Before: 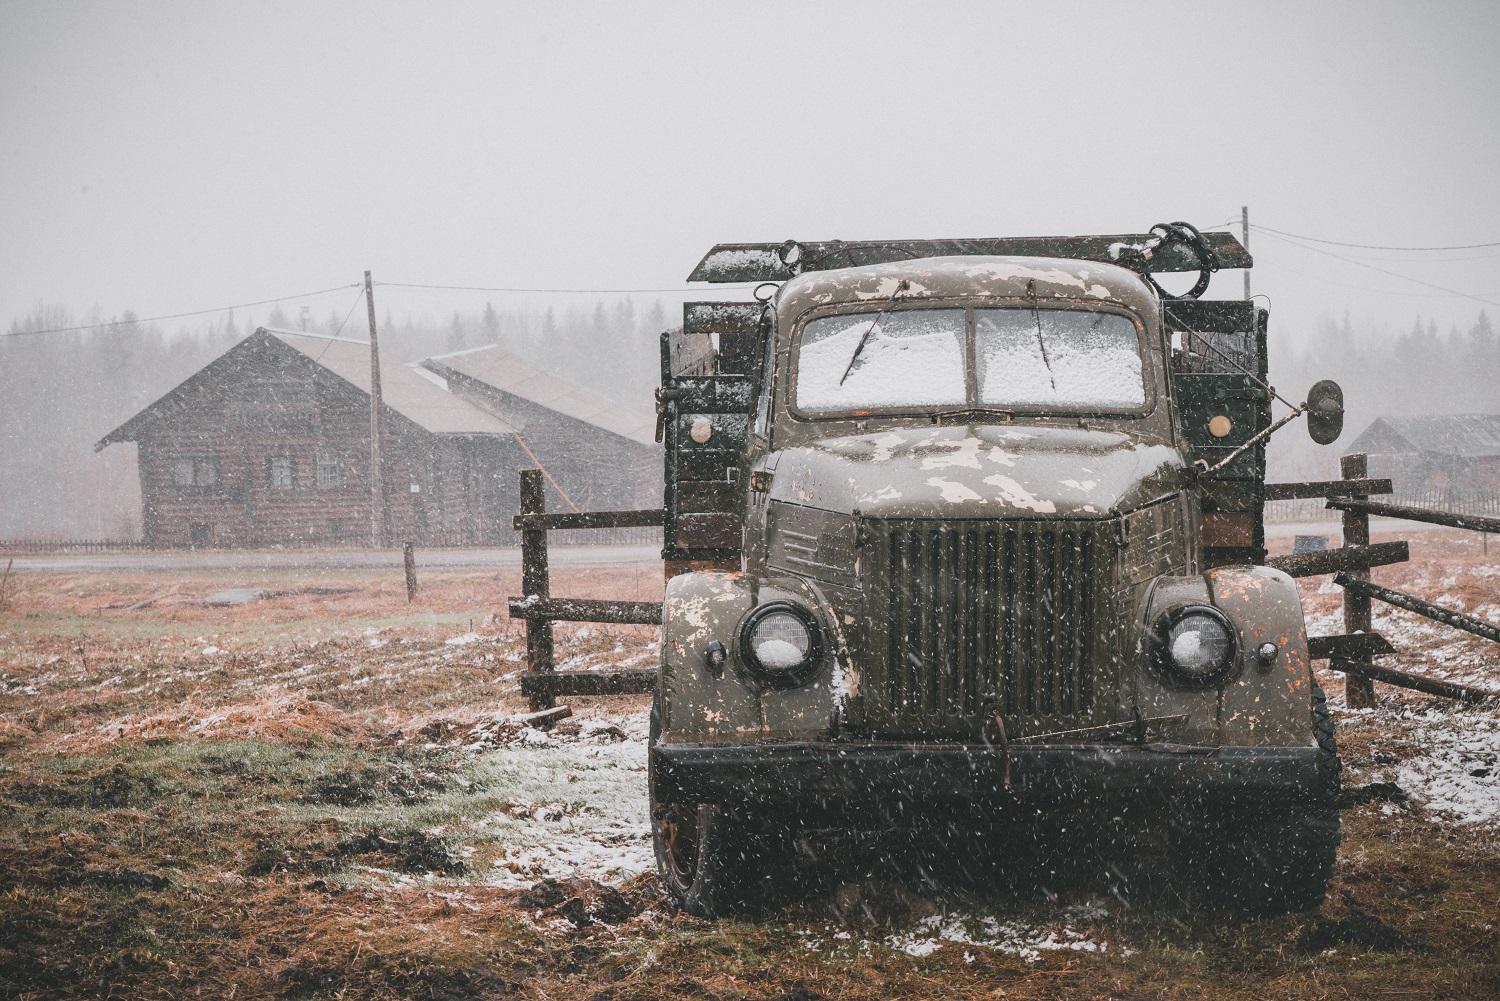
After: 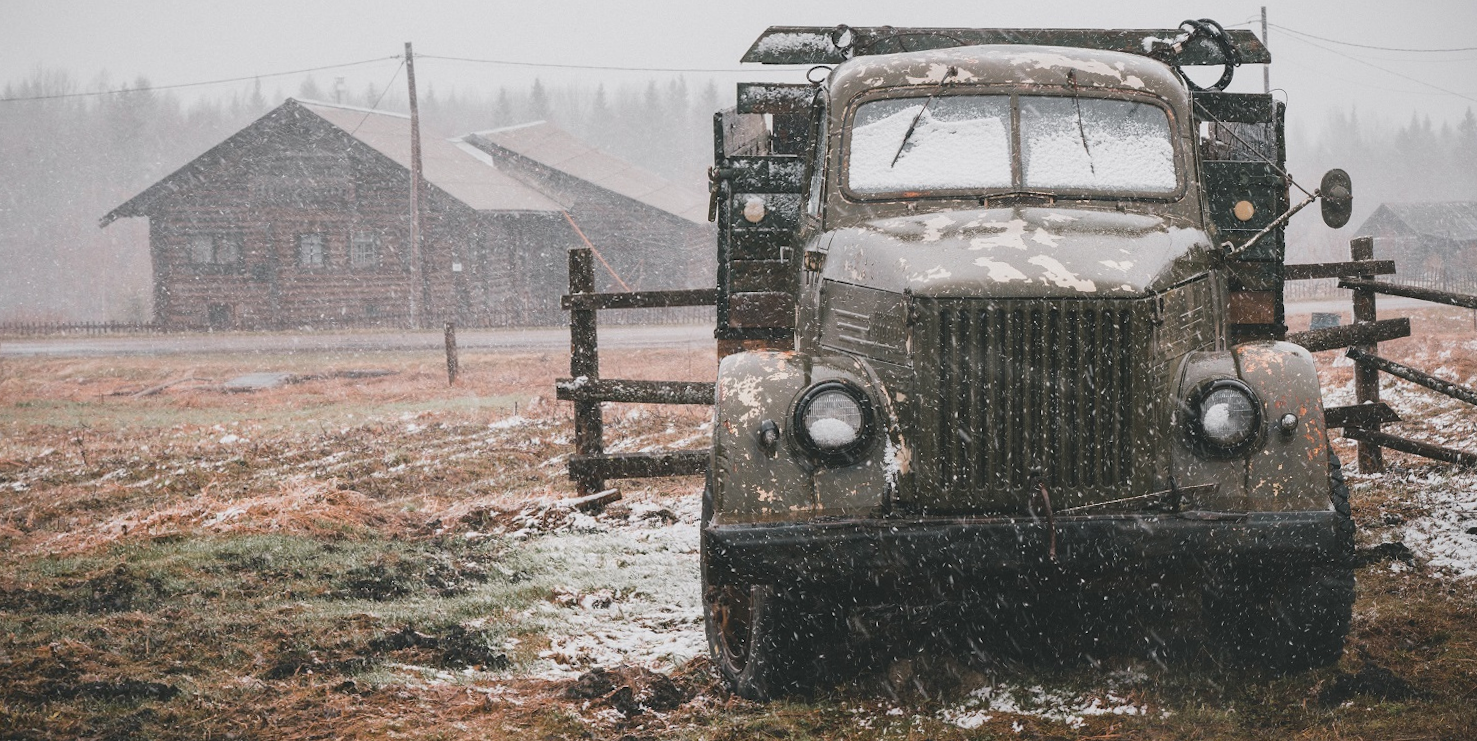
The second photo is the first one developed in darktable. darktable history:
crop and rotate: top 18.507%
tone equalizer: on, module defaults
rotate and perspective: rotation -0.013°, lens shift (vertical) -0.027, lens shift (horizontal) 0.178, crop left 0.016, crop right 0.989, crop top 0.082, crop bottom 0.918
